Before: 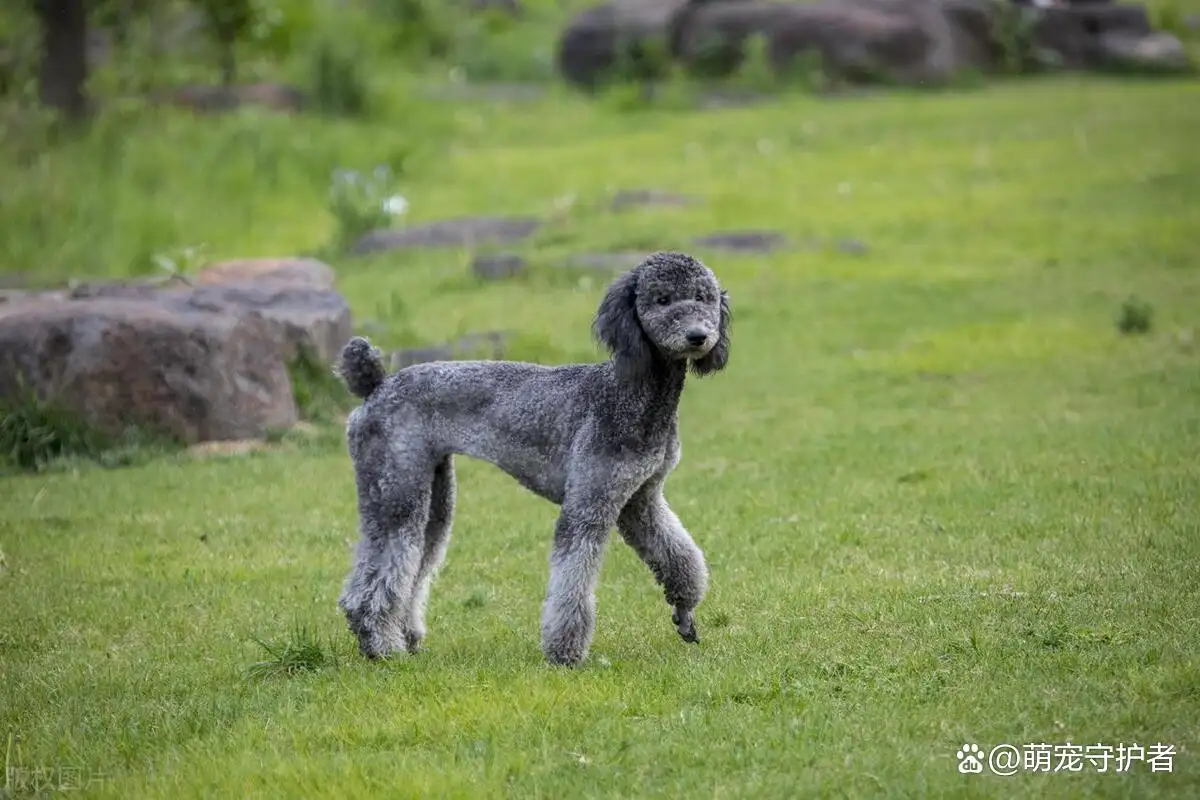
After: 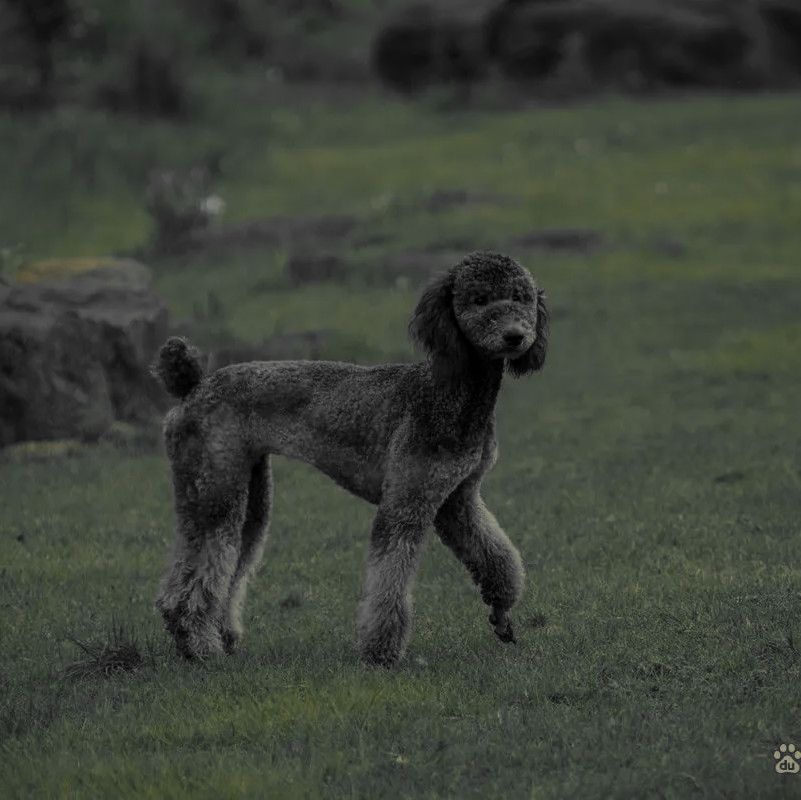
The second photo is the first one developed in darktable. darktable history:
color zones: curves: ch0 [(0, 0.363) (0.128, 0.373) (0.25, 0.5) (0.402, 0.407) (0.521, 0.525) (0.63, 0.559) (0.729, 0.662) (0.867, 0.471)]; ch1 [(0, 0.515) (0.136, 0.618) (0.25, 0.5) (0.378, 0) (0.516, 0) (0.622, 0.593) (0.737, 0.819) (0.87, 0.593)]; ch2 [(0, 0.529) (0.128, 0.471) (0.282, 0.451) (0.386, 0.662) (0.516, 0.525) (0.633, 0.554) (0.75, 0.62) (0.875, 0.441)]
crop and rotate: left 15.325%, right 17.889%
color correction: highlights a* 5.09, highlights b* 23.82, shadows a* -15.72, shadows b* 3.71
exposure: exposure -1.934 EV, compensate exposure bias true, compensate highlight preservation false
tone equalizer: -8 EV -0.387 EV, -7 EV -0.393 EV, -6 EV -0.366 EV, -5 EV -0.201 EV, -3 EV 0.219 EV, -2 EV 0.305 EV, -1 EV 0.392 EV, +0 EV 0.403 EV, edges refinement/feathering 500, mask exposure compensation -1.57 EV, preserve details no
